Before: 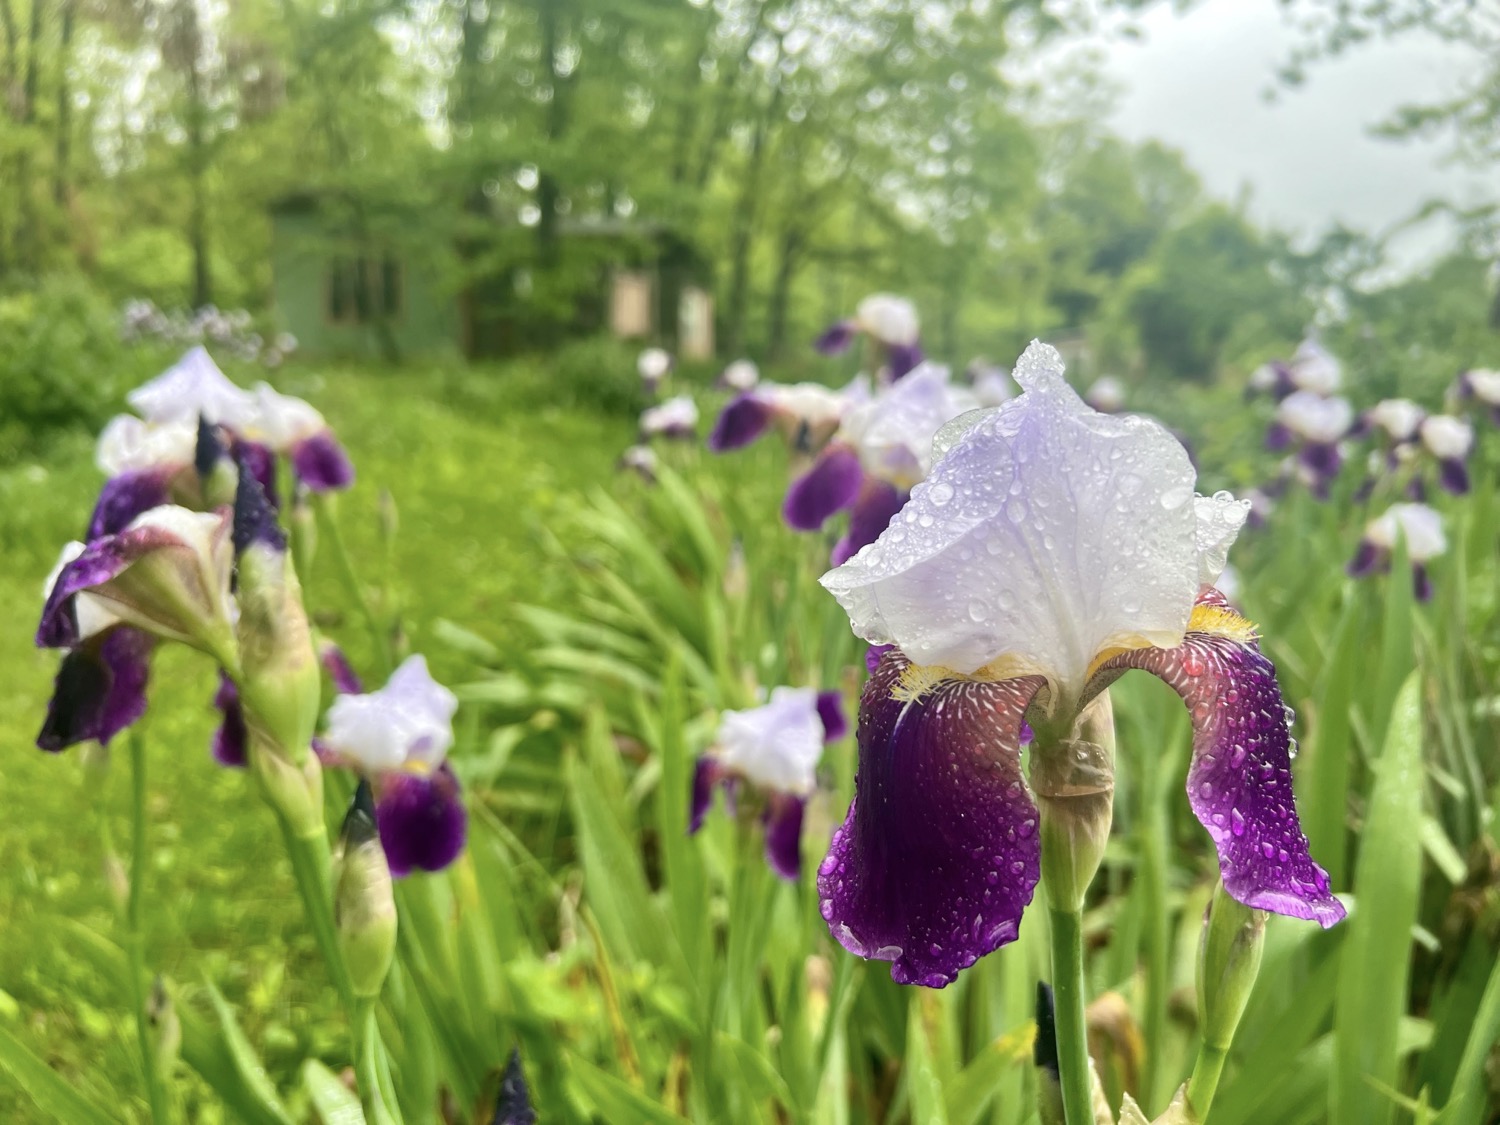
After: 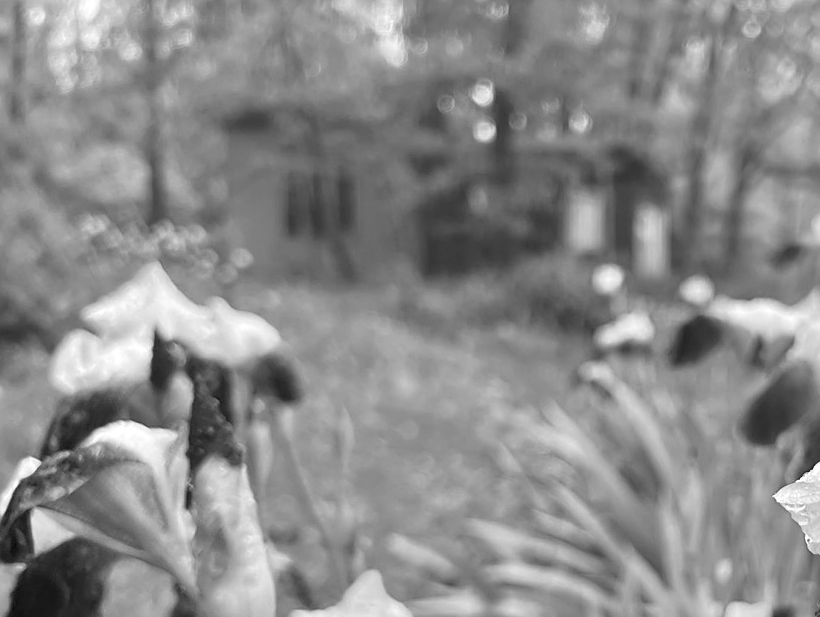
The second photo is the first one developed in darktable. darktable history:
monochrome: a 2.21, b -1.33, size 2.2
crop and rotate: left 3.047%, top 7.509%, right 42.236%, bottom 37.598%
color correction: highlights a* -11.71, highlights b* -15.58
white balance: red 1.045, blue 0.932
sharpen: on, module defaults
